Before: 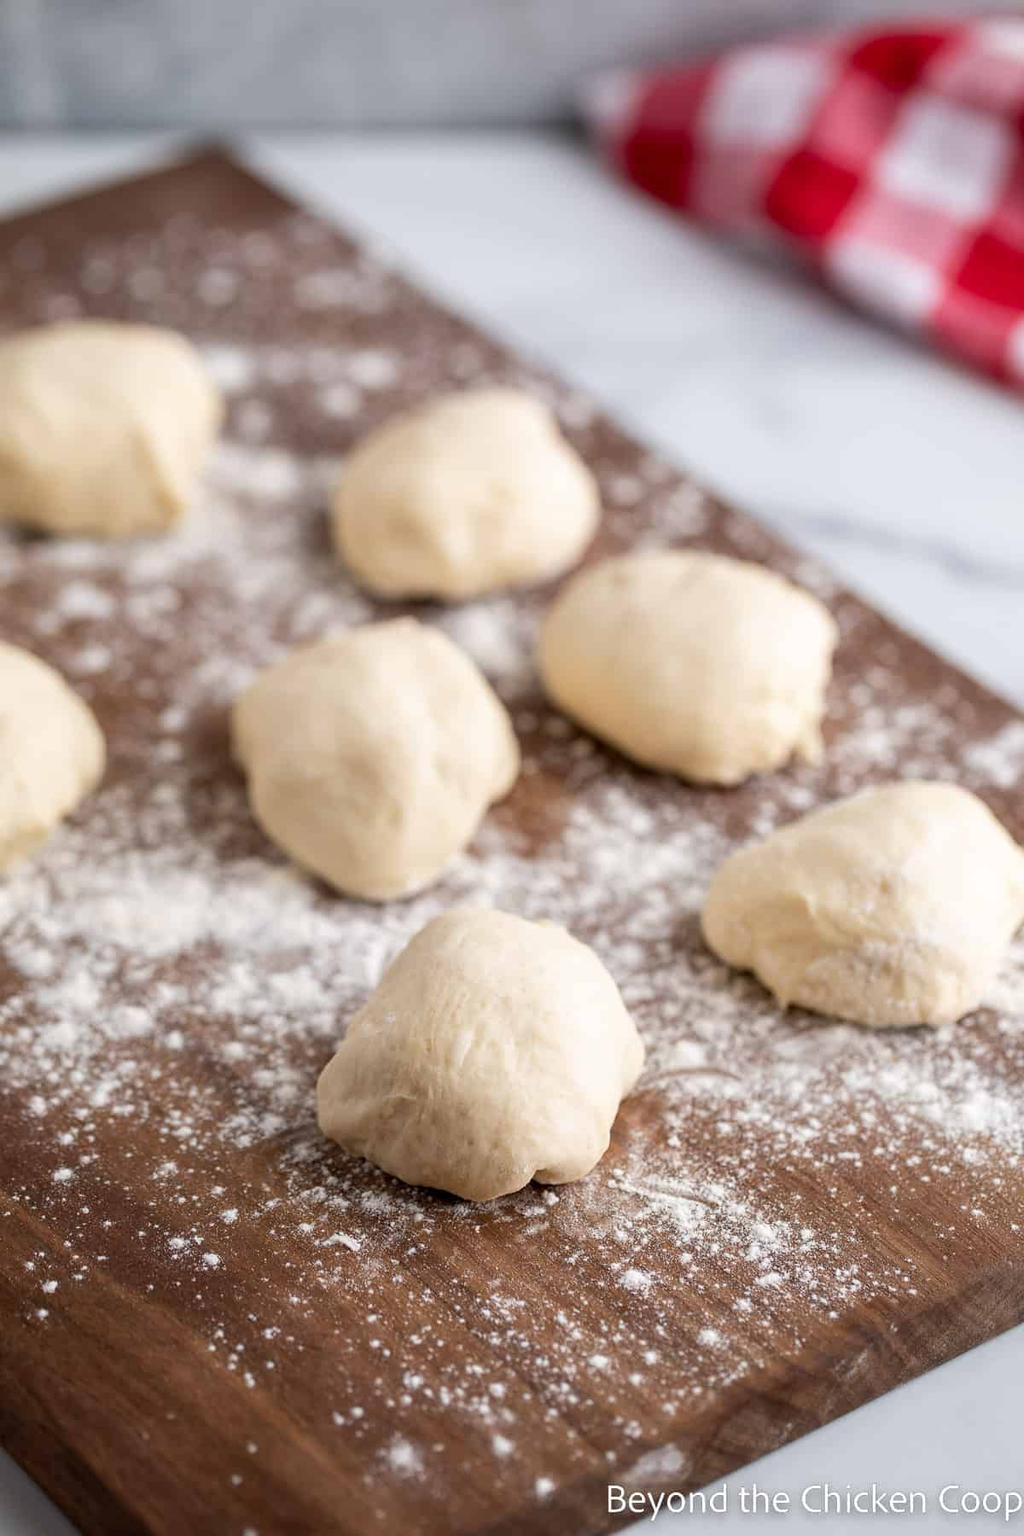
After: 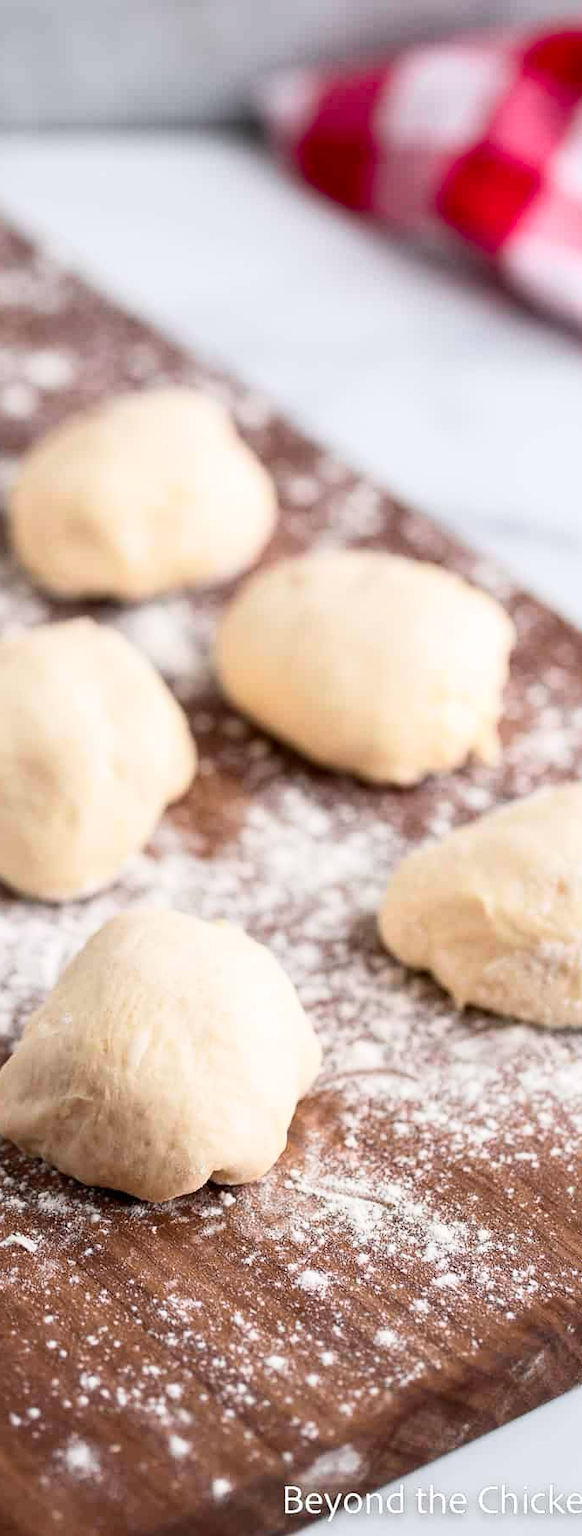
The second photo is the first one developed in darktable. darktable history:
tone curve: curves: ch0 [(0, 0.003) (0.117, 0.101) (0.257, 0.246) (0.408, 0.432) (0.632, 0.716) (0.795, 0.884) (1, 1)]; ch1 [(0, 0) (0.227, 0.197) (0.405, 0.421) (0.501, 0.501) (0.522, 0.526) (0.546, 0.564) (0.589, 0.602) (0.696, 0.761) (0.976, 0.992)]; ch2 [(0, 0) (0.208, 0.176) (0.377, 0.38) (0.5, 0.5) (0.537, 0.534) (0.571, 0.577) (0.627, 0.64) (0.698, 0.76) (1, 1)], color space Lab, independent channels, preserve colors none
crop: left 31.6%, top 0.013%, right 11.524%
